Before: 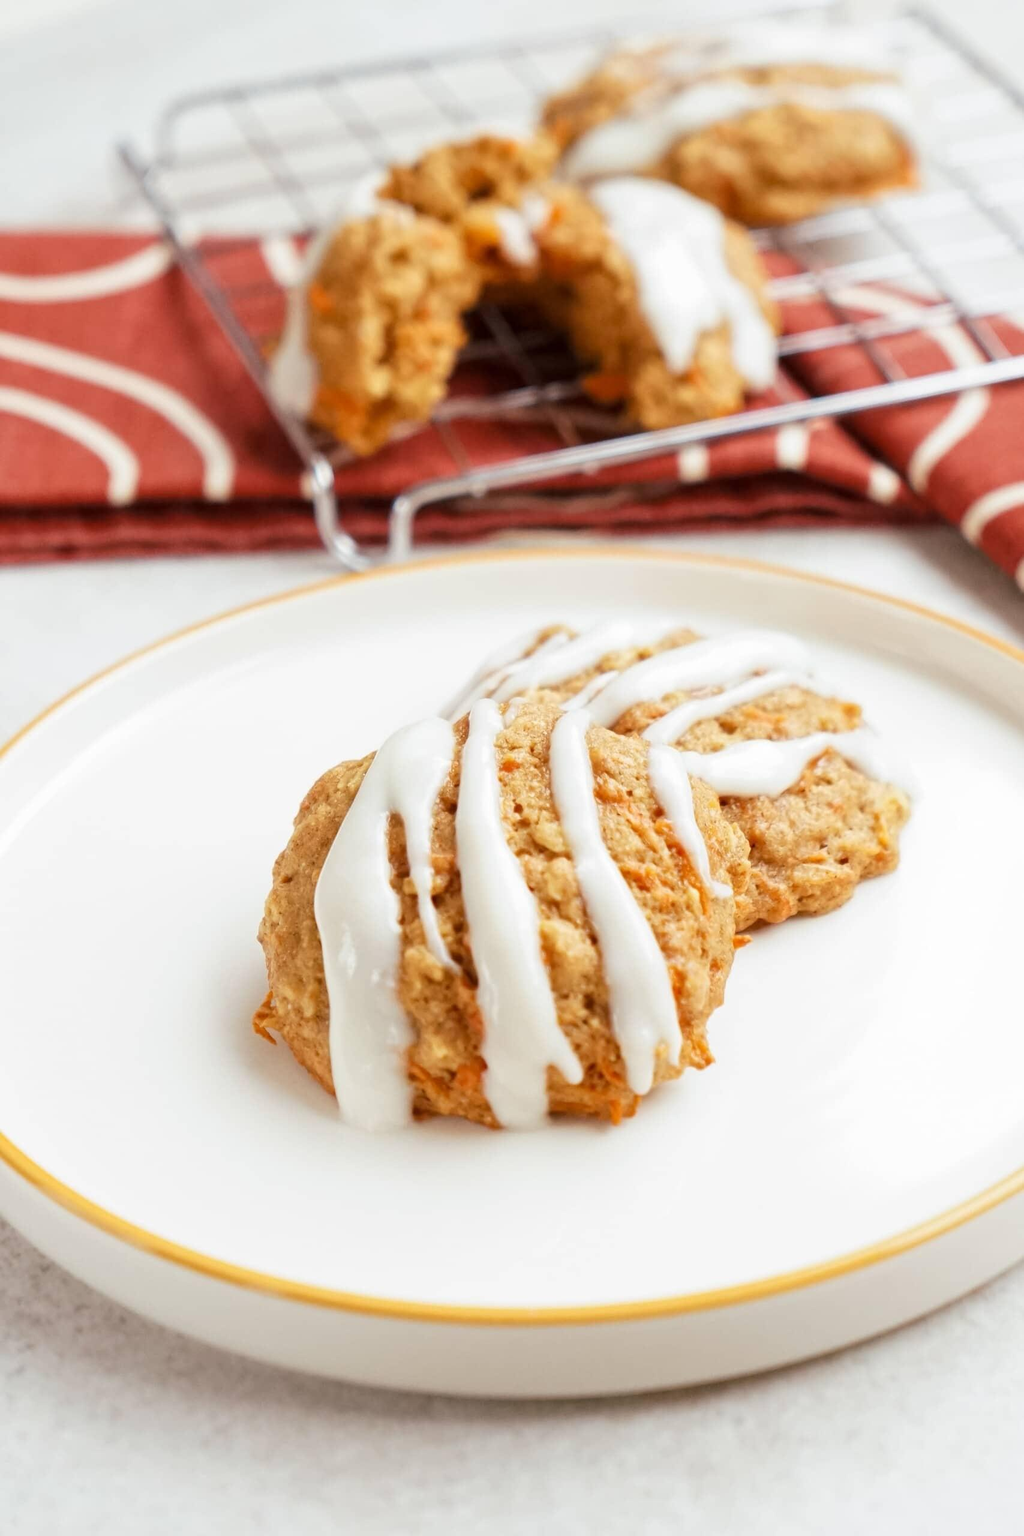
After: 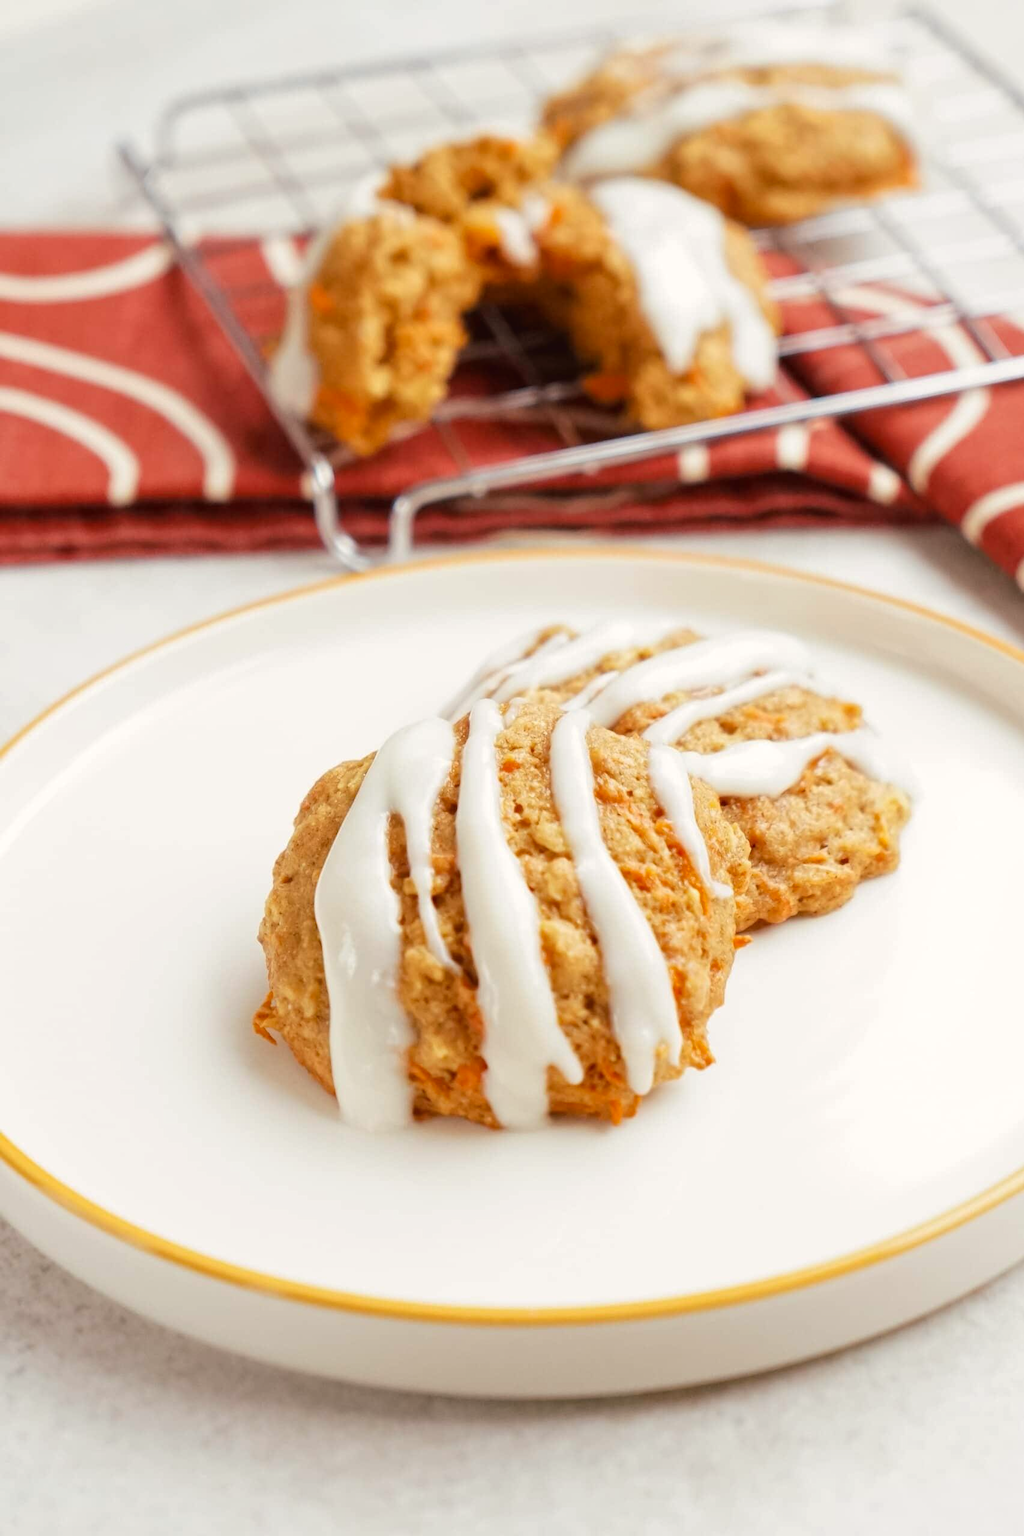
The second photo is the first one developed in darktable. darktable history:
tone curve: curves: ch0 [(0, 0) (0.003, 0.032) (0.011, 0.034) (0.025, 0.039) (0.044, 0.055) (0.069, 0.078) (0.1, 0.111) (0.136, 0.147) (0.177, 0.191) (0.224, 0.238) (0.277, 0.291) (0.335, 0.35) (0.399, 0.41) (0.468, 0.48) (0.543, 0.547) (0.623, 0.621) (0.709, 0.699) (0.801, 0.789) (0.898, 0.884) (1, 1)], color space Lab, independent channels, preserve colors none
color correction: highlights a* 0.818, highlights b* 2.8, saturation 1.08
